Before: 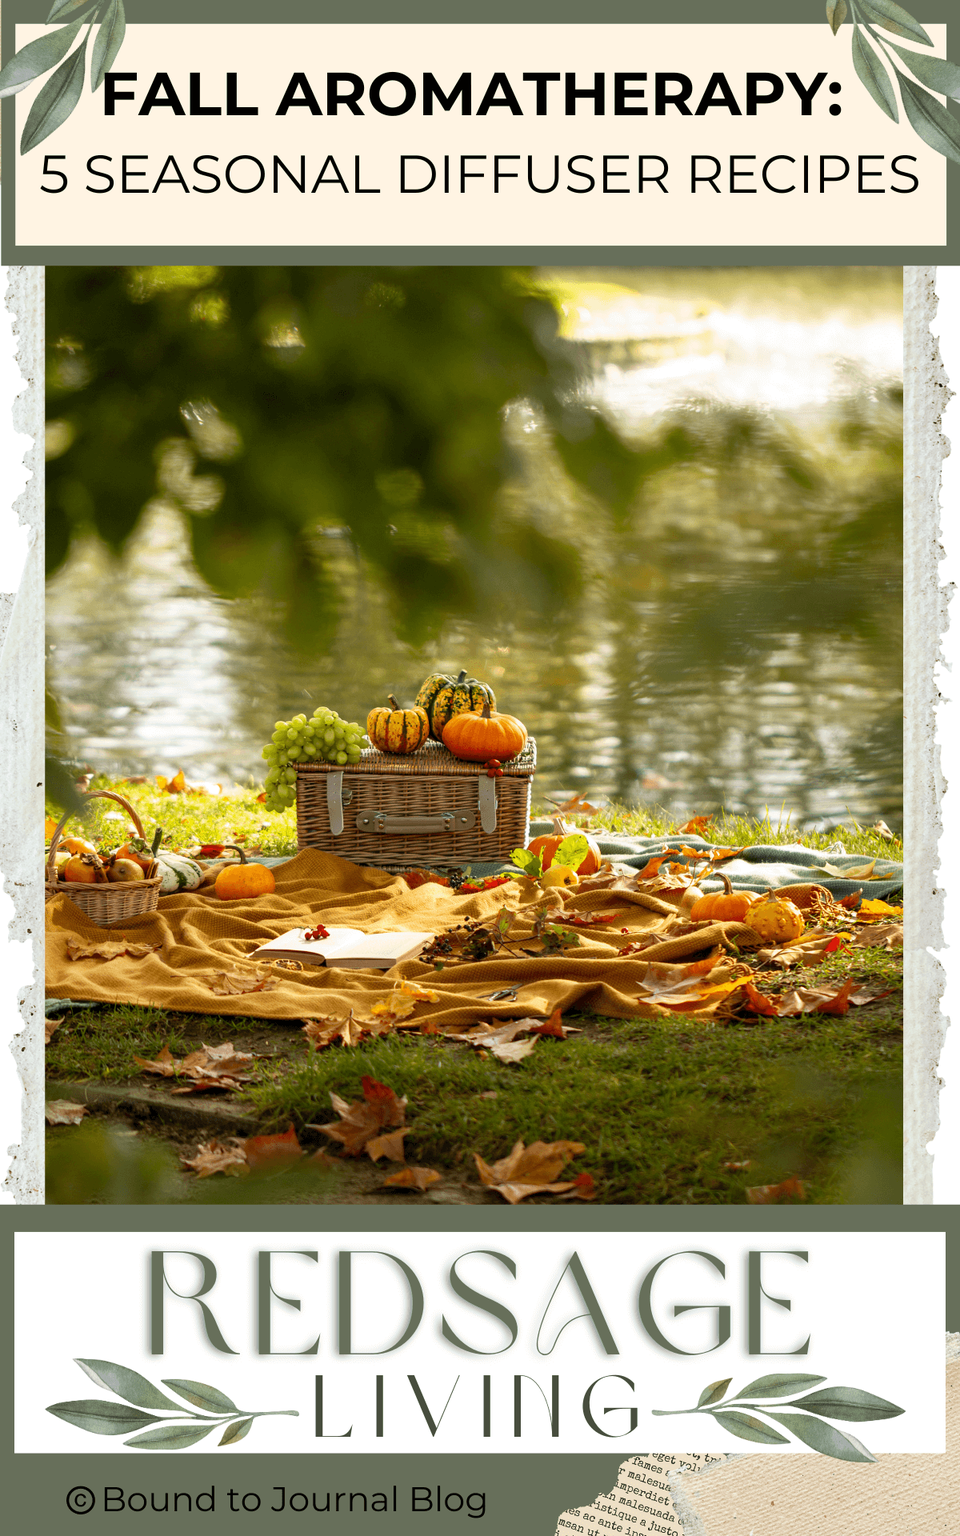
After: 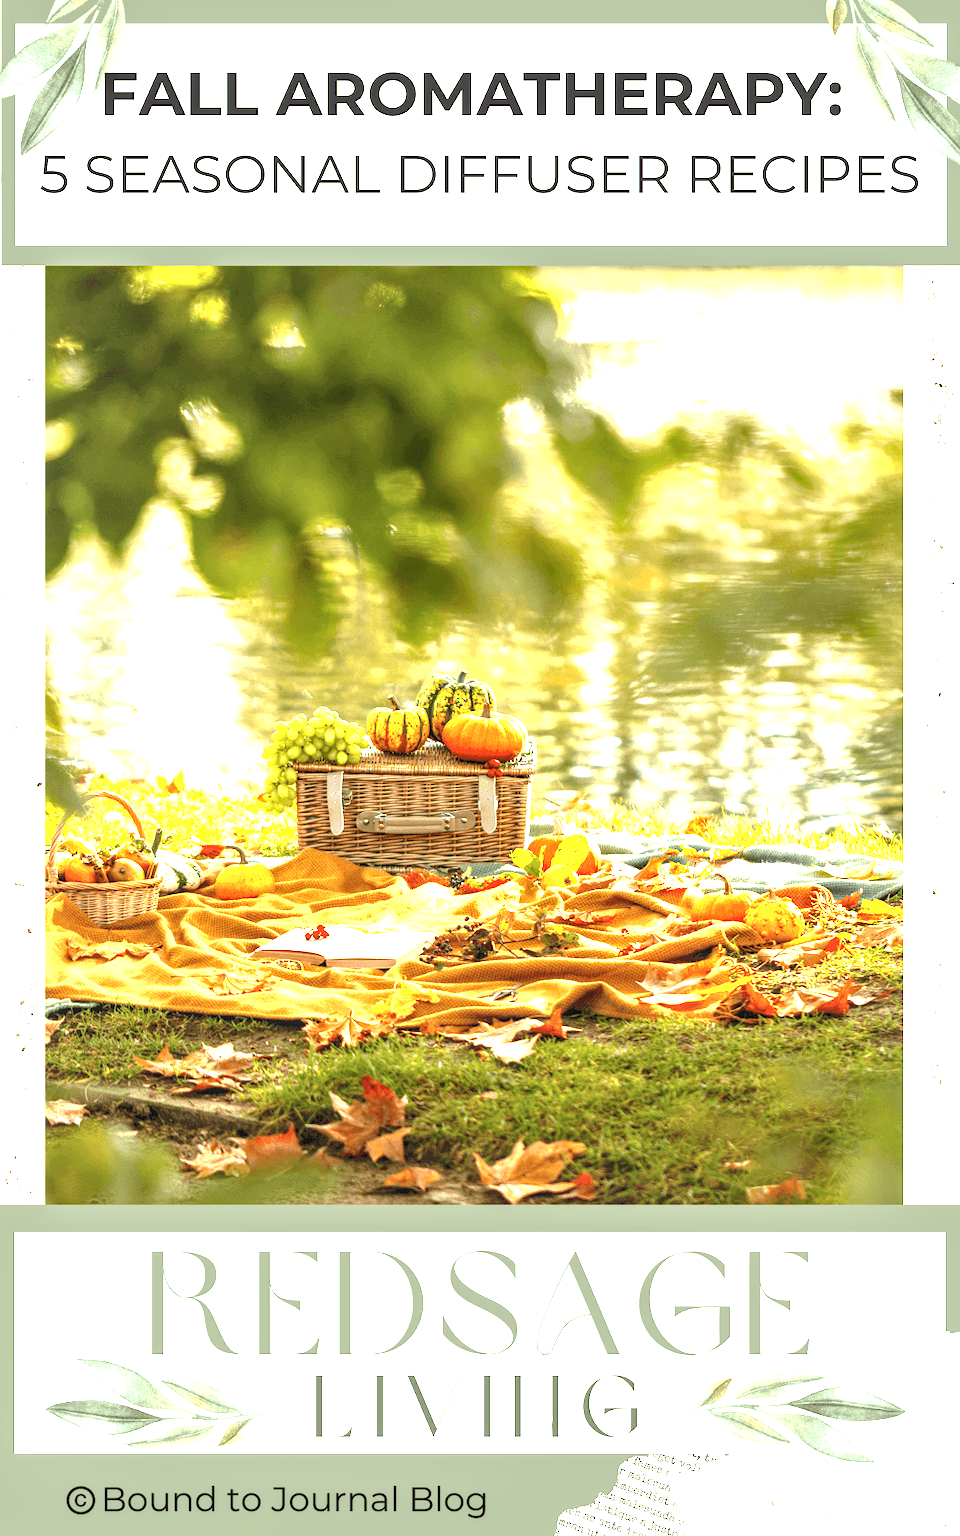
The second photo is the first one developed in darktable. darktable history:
local contrast: on, module defaults
exposure: black level correction 0, exposure 1.75 EV, compensate exposure bias true, compensate highlight preservation false
